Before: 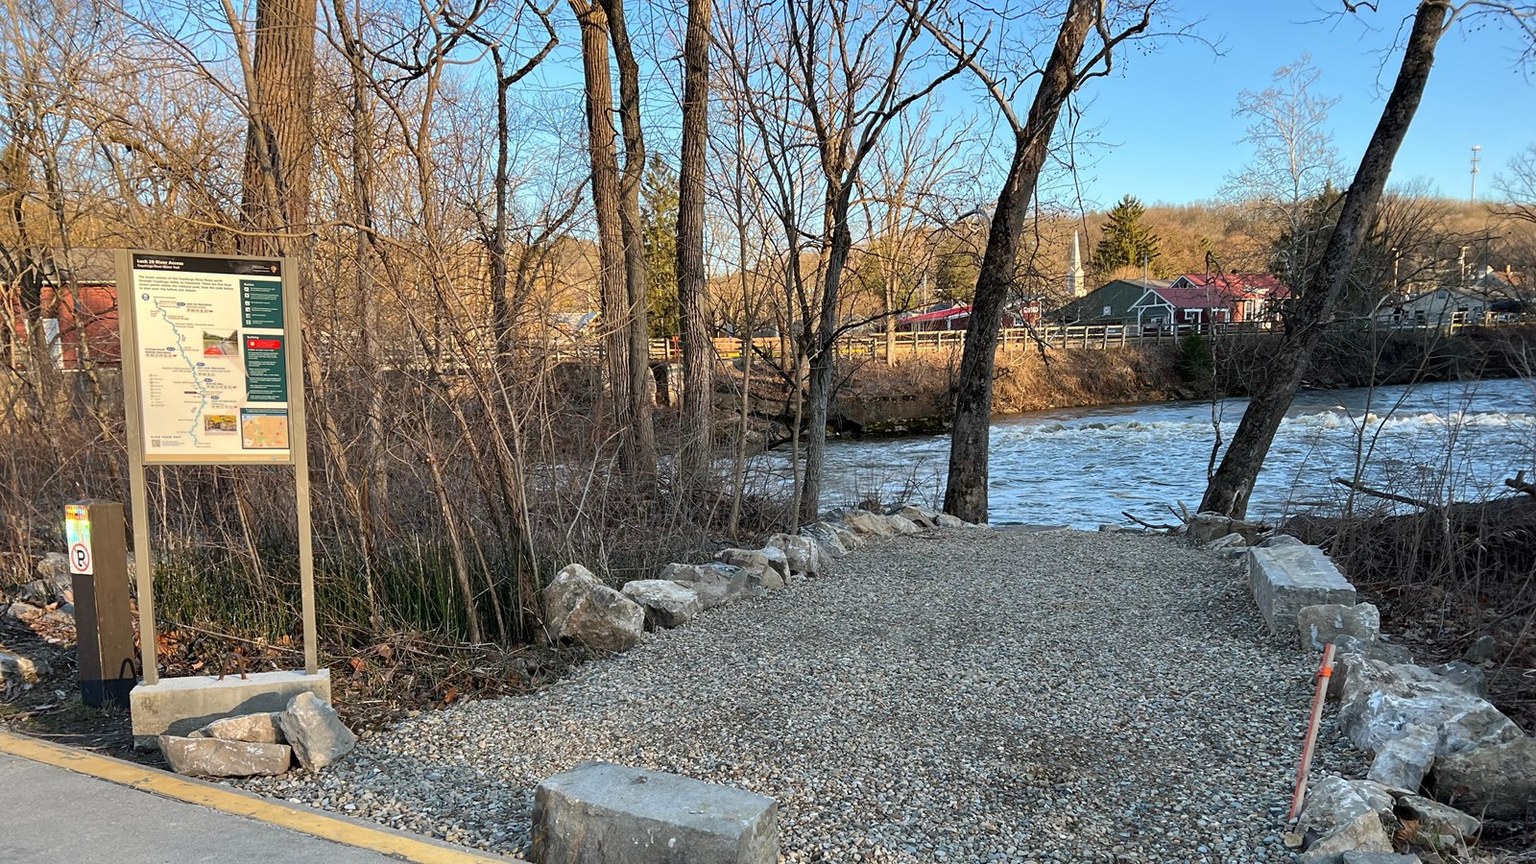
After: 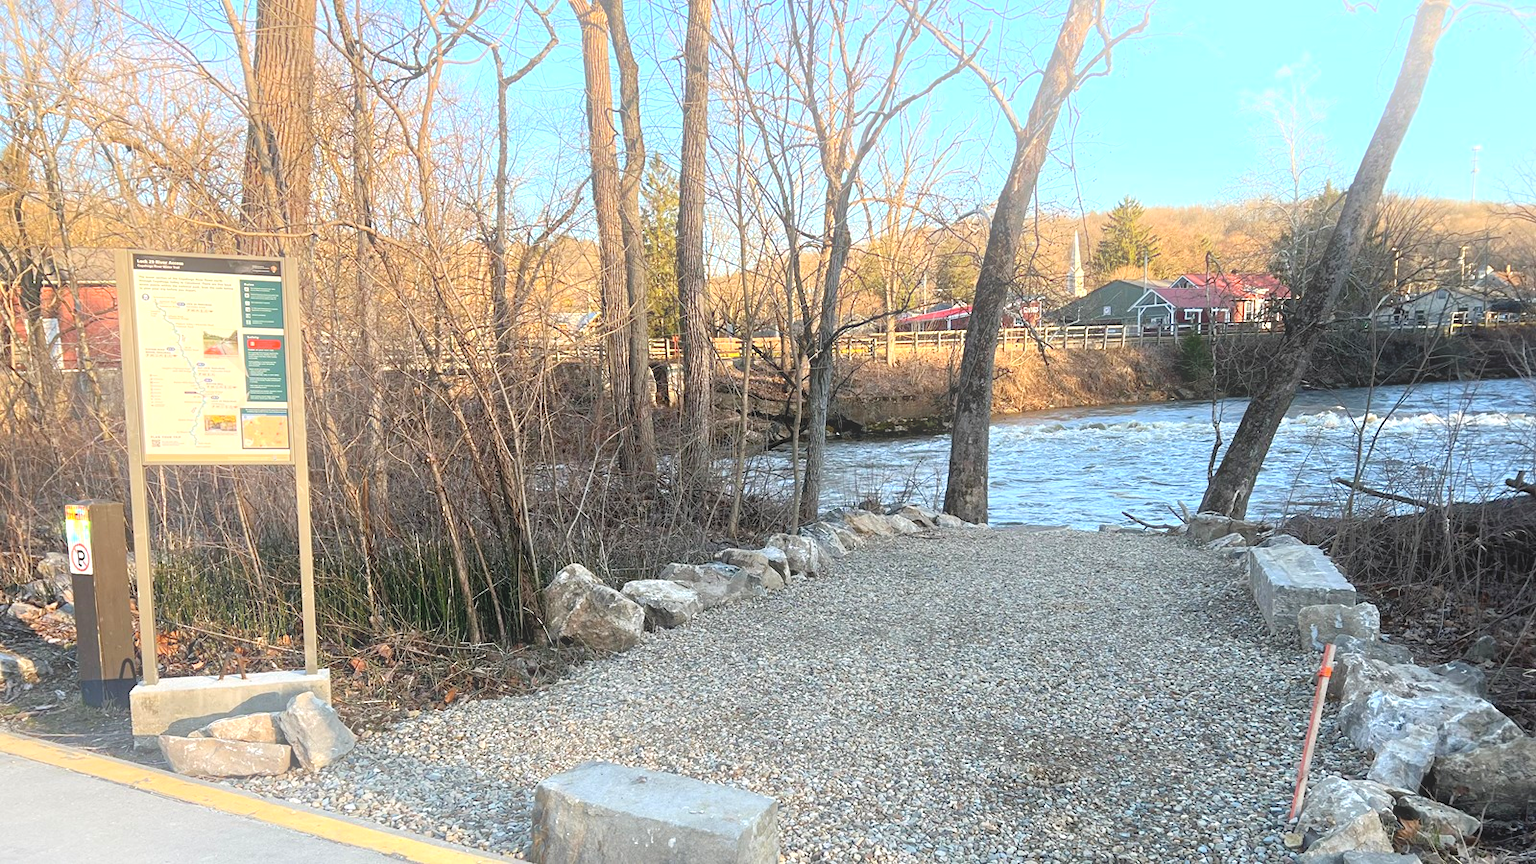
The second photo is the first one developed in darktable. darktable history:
bloom: on, module defaults
exposure: black level correction 0, exposure 0.5 EV, compensate highlight preservation false
